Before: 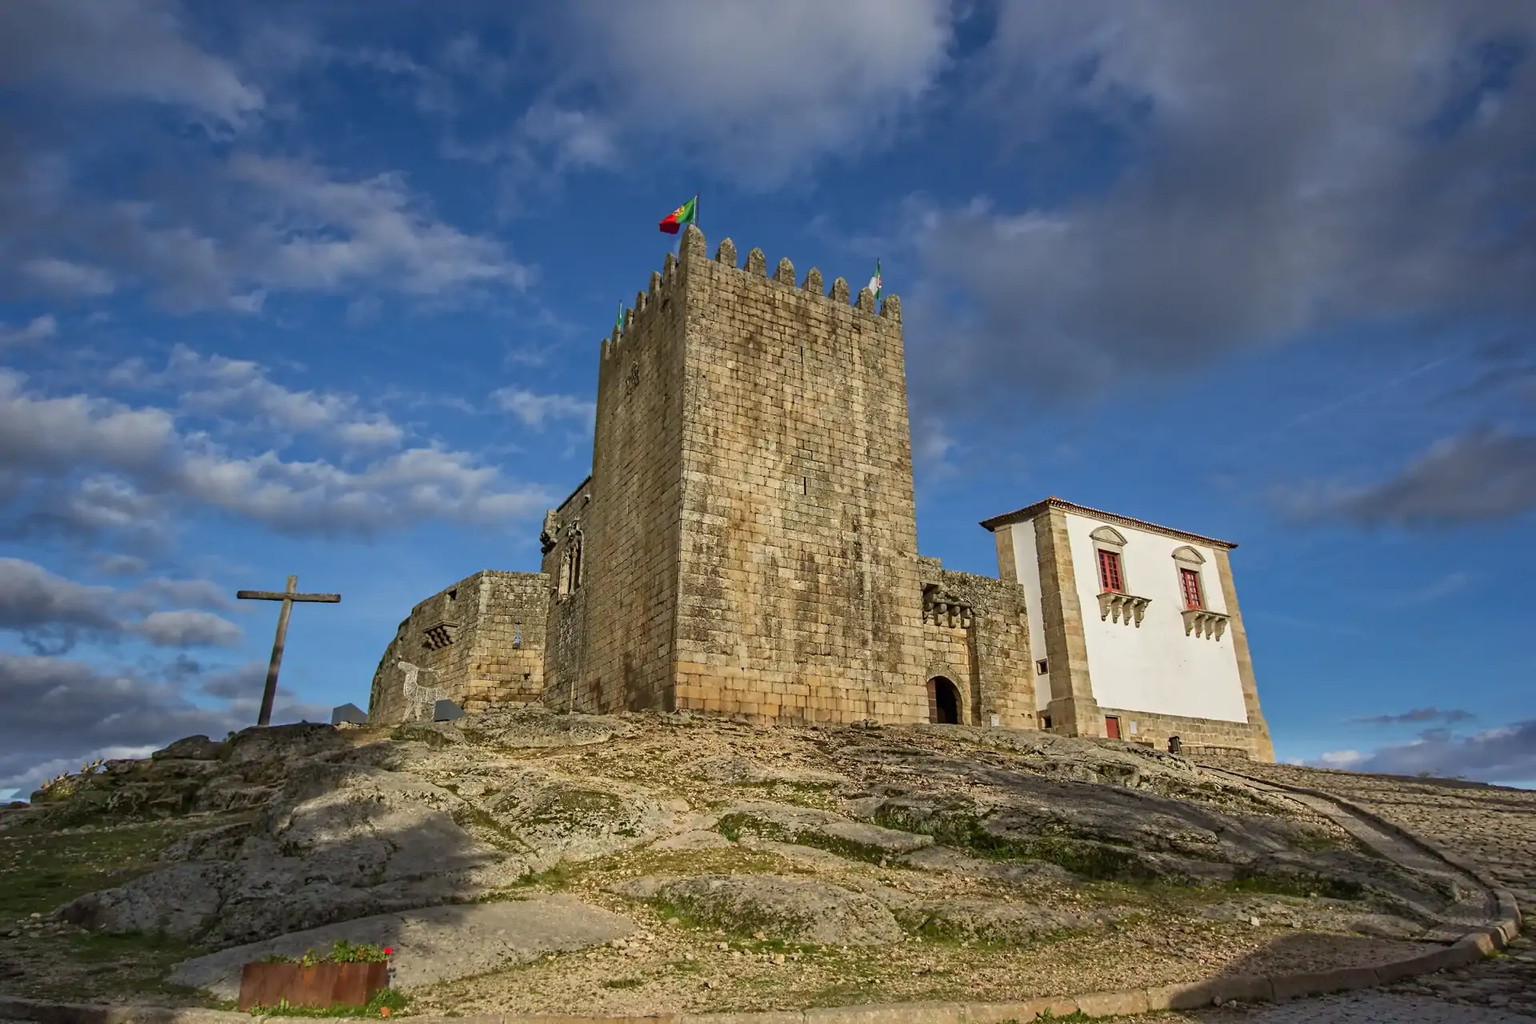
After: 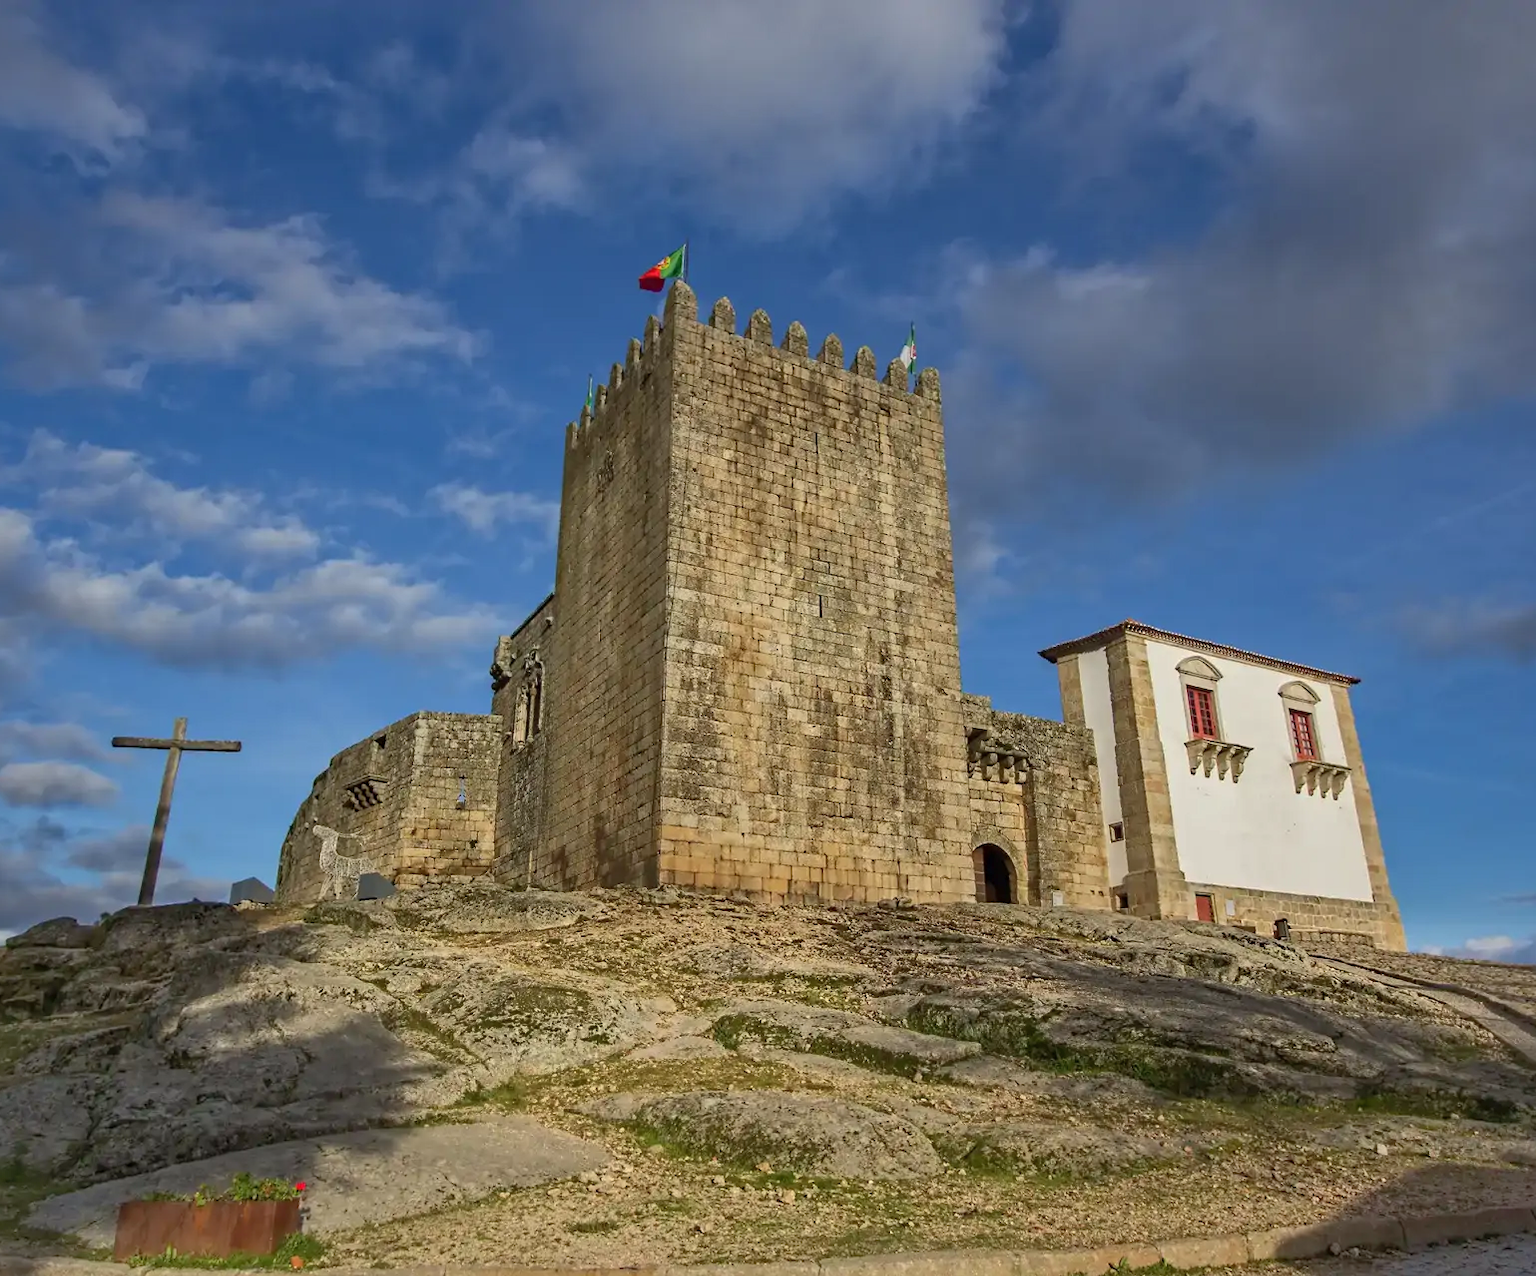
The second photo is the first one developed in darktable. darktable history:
crop and rotate: left 9.597%, right 10.195%
shadows and highlights: on, module defaults
